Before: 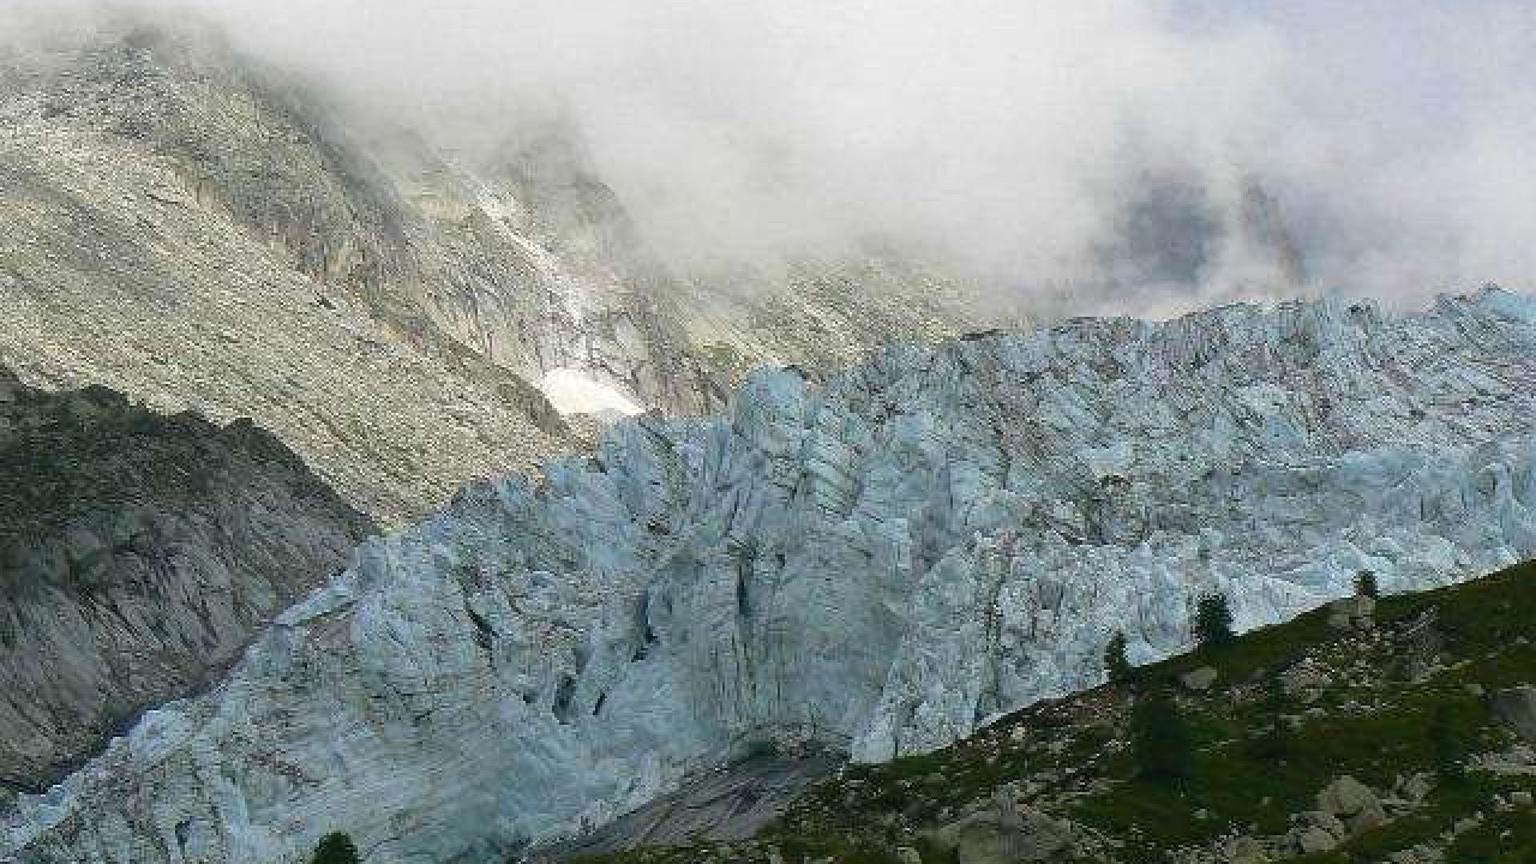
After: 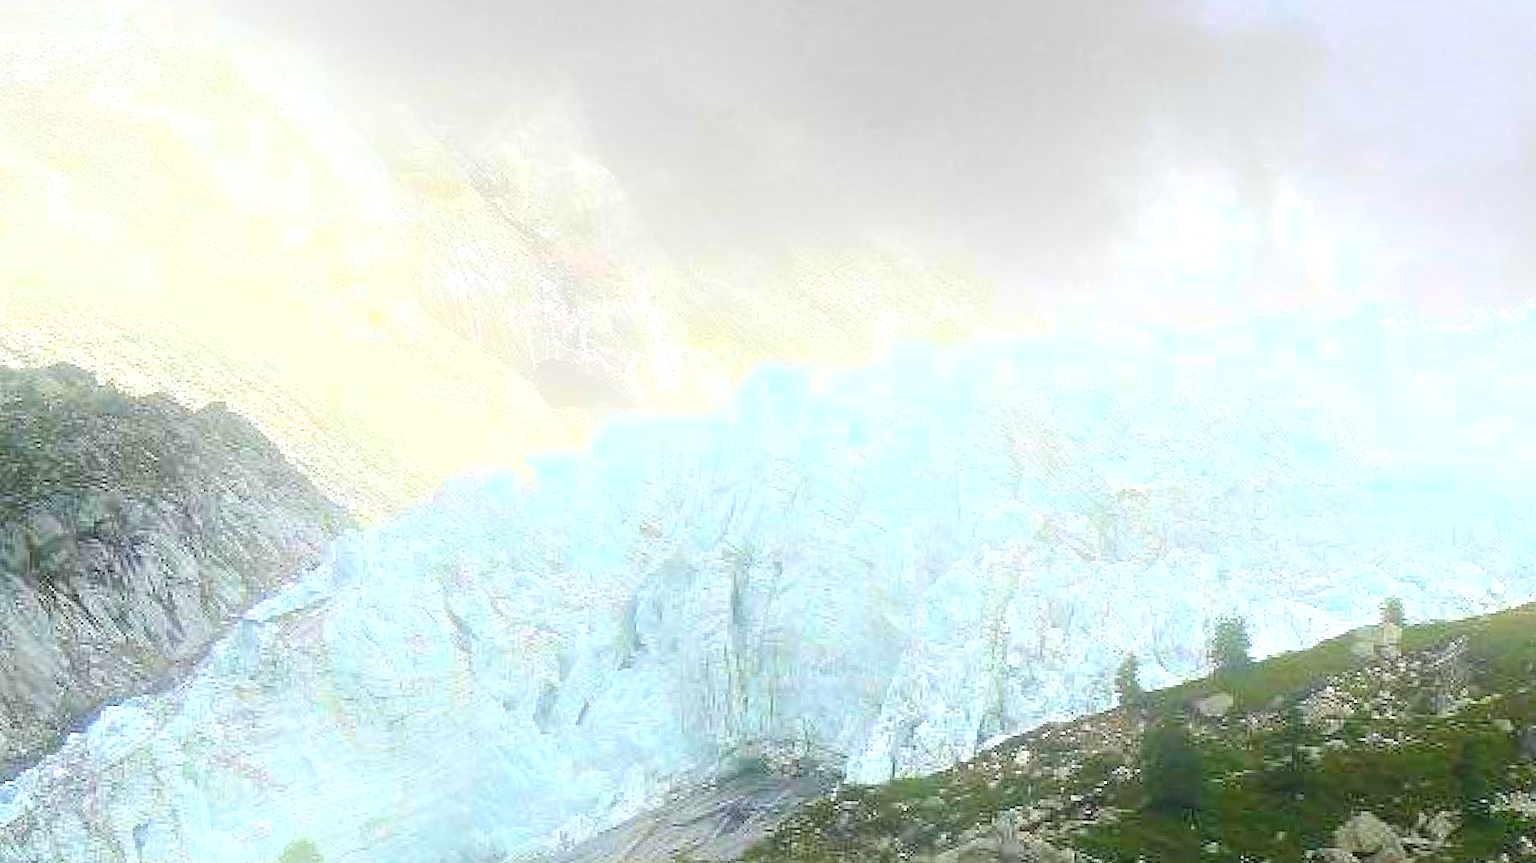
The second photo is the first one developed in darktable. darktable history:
bloom: on, module defaults
exposure: black level correction 0, exposure 1.625 EV, compensate exposure bias true, compensate highlight preservation false
crop and rotate: angle -1.69°
shadows and highlights: shadows 25, highlights -25
